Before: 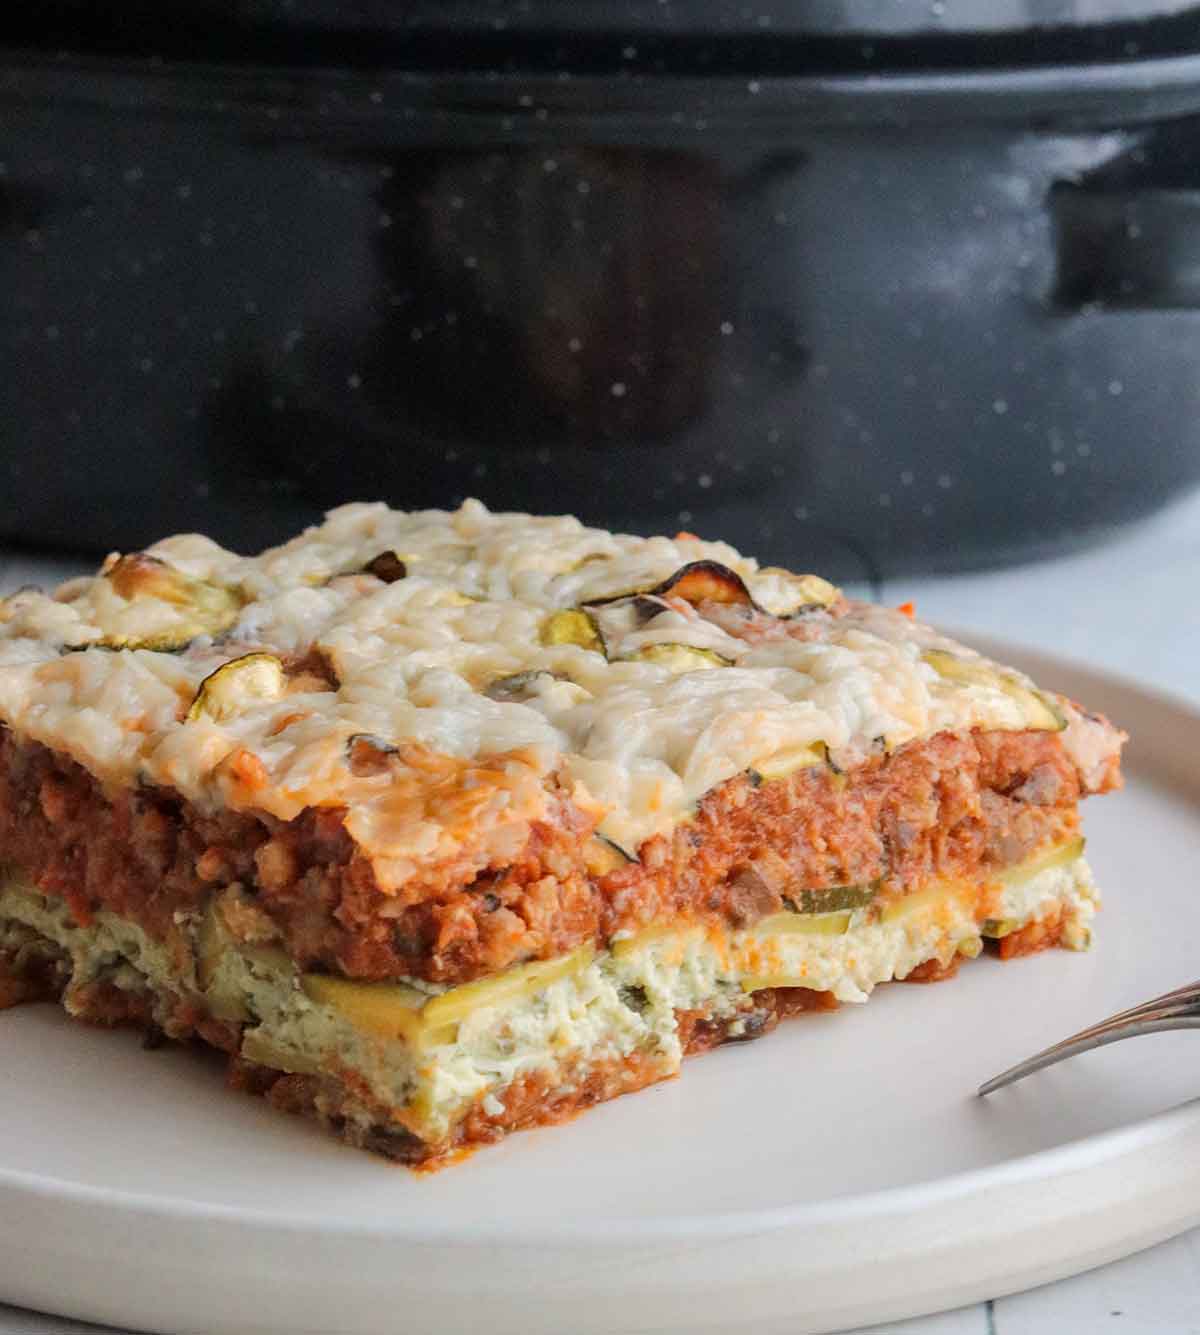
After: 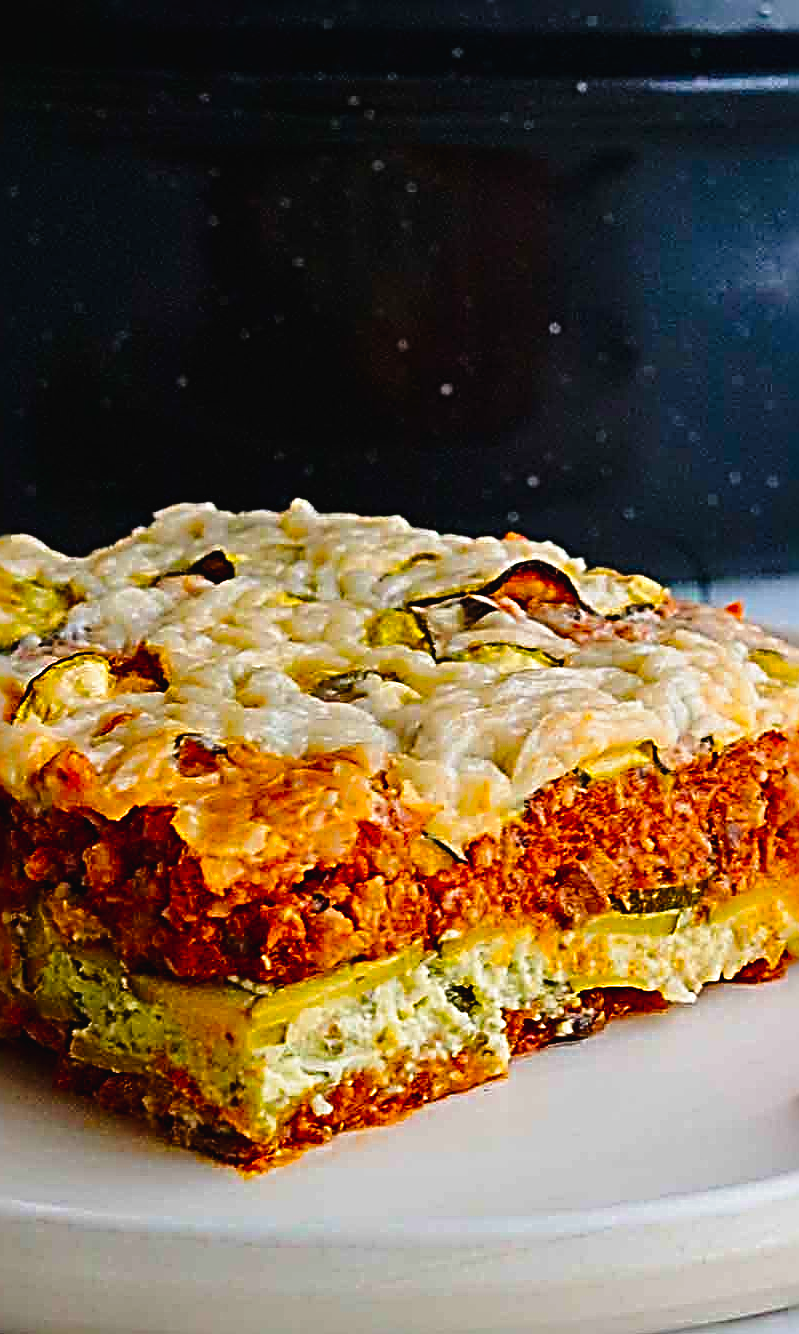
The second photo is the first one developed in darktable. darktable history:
color balance rgb: perceptual saturation grading › global saturation 60.712%, perceptual saturation grading › highlights 21.149%, perceptual saturation grading › shadows -49.678%
crop and rotate: left 14.406%, right 18.957%
contrast brightness saturation: brightness -0.248, saturation 0.203
sharpen: radius 4.052, amount 1.993
tone curve: curves: ch0 [(0, 0.021) (0.049, 0.044) (0.152, 0.14) (0.328, 0.377) (0.473, 0.543) (0.641, 0.705) (0.85, 0.894) (1, 0.969)]; ch1 [(0, 0) (0.302, 0.331) (0.433, 0.432) (0.472, 0.47) (0.502, 0.503) (0.527, 0.516) (0.564, 0.573) (0.614, 0.626) (0.677, 0.701) (0.859, 0.885) (1, 1)]; ch2 [(0, 0) (0.33, 0.301) (0.447, 0.44) (0.487, 0.496) (0.502, 0.516) (0.535, 0.563) (0.565, 0.597) (0.608, 0.641) (1, 1)], preserve colors none
